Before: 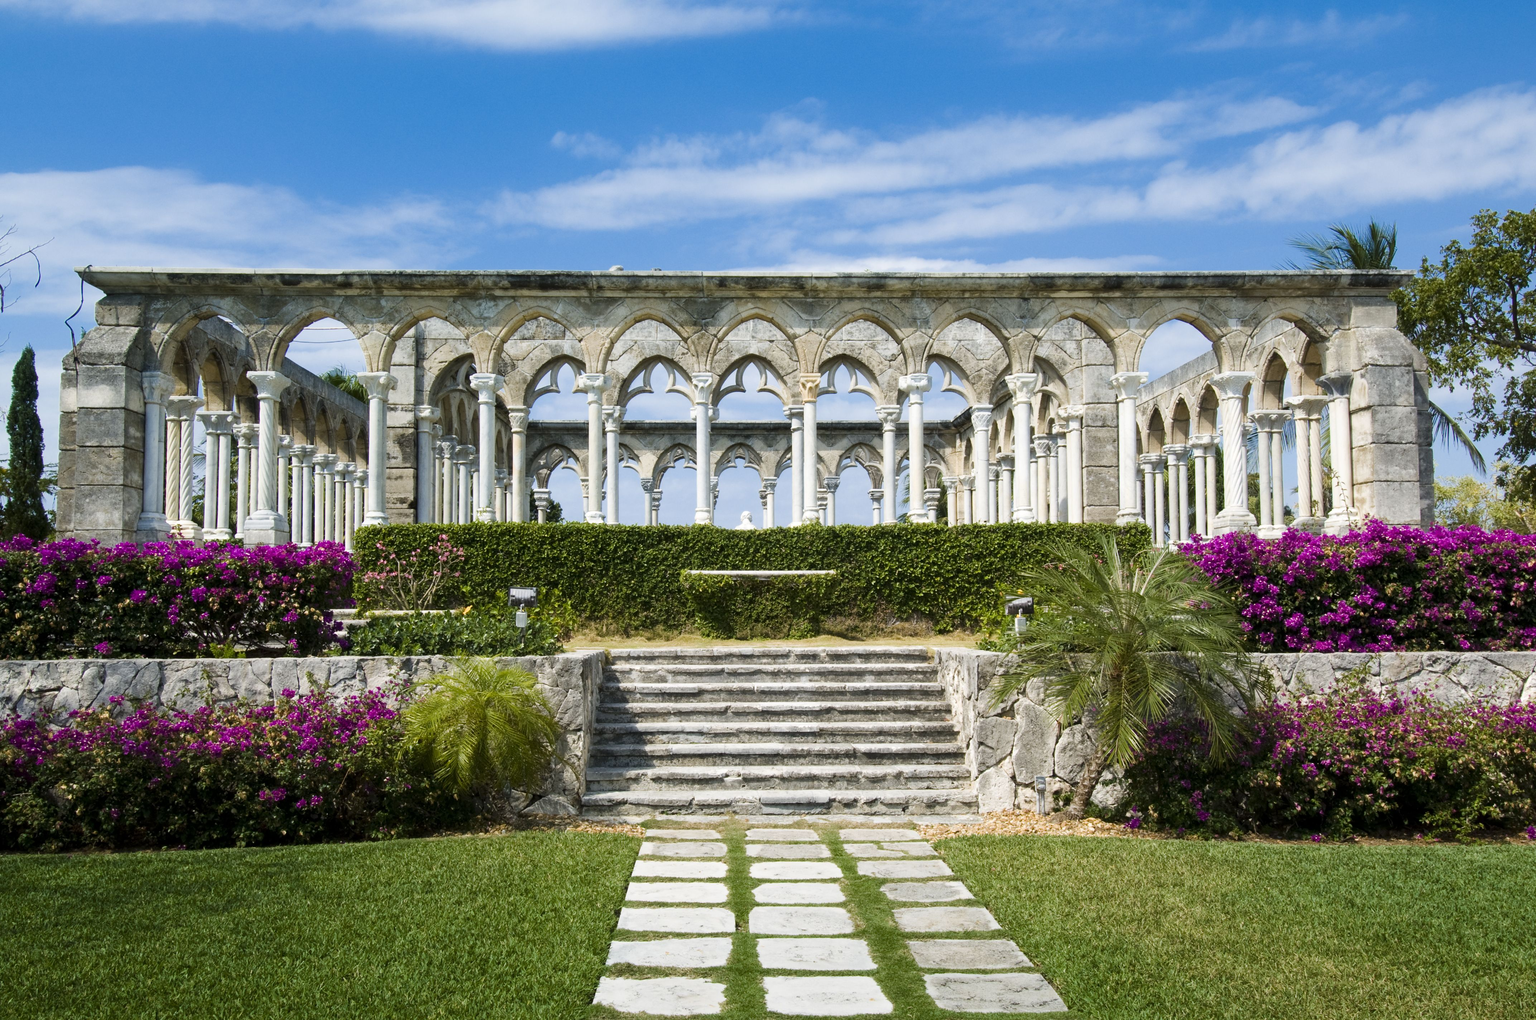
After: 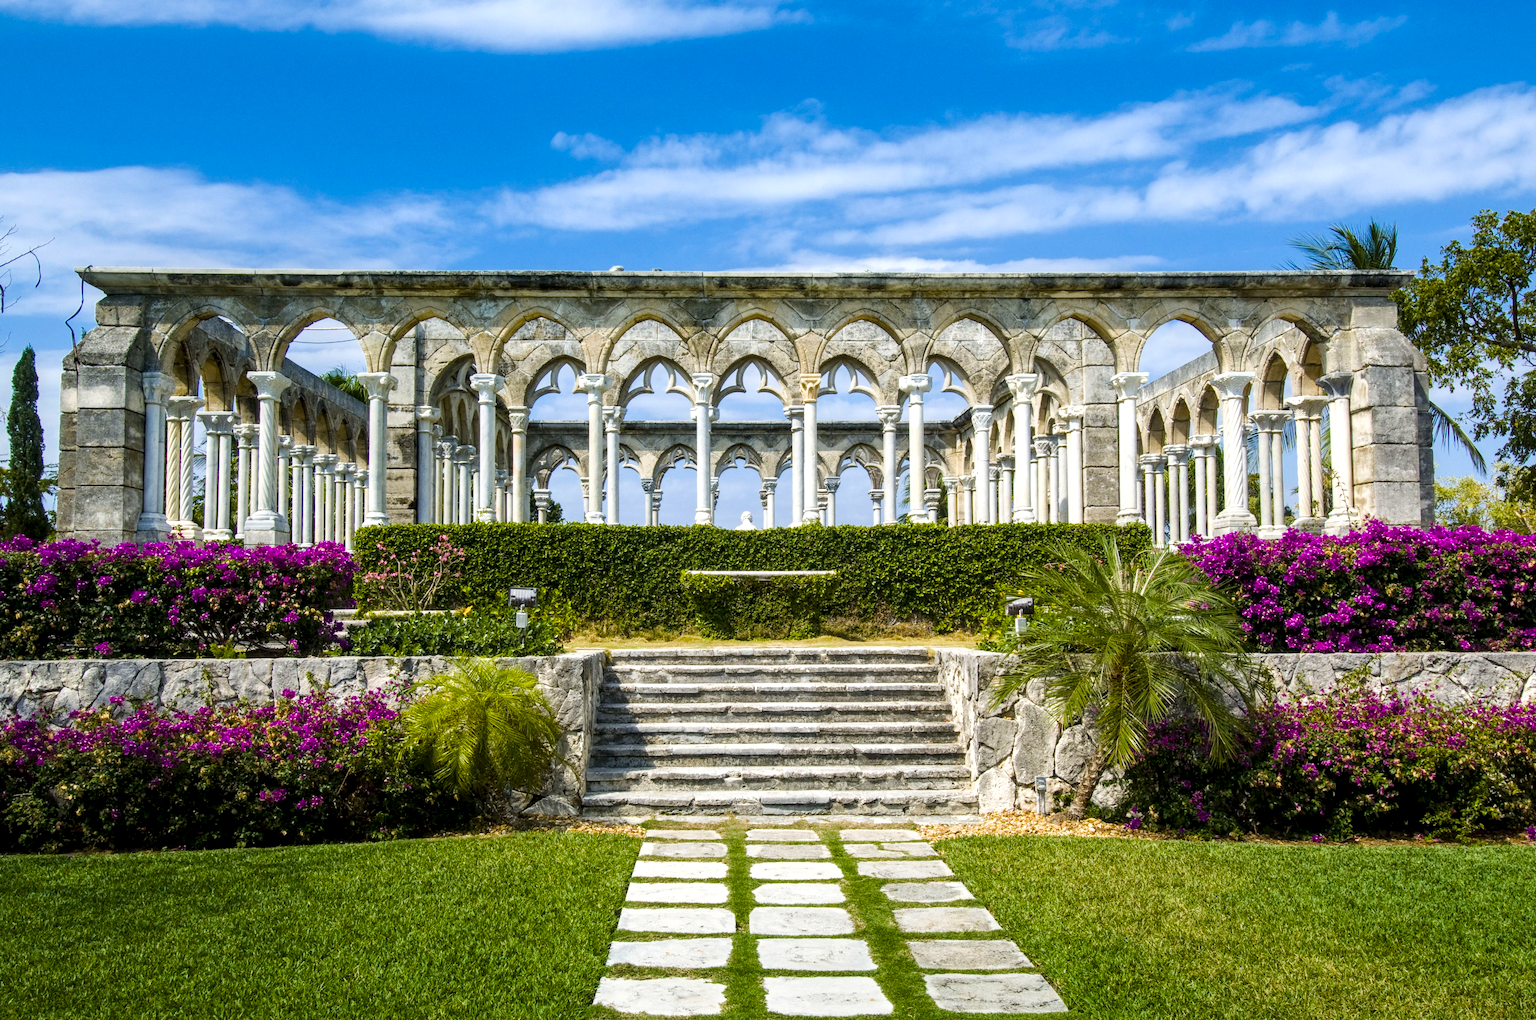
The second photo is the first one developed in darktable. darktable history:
local contrast: highlights 63%, detail 143%, midtone range 0.432
levels: levels [0, 0.492, 0.984]
color balance rgb: perceptual saturation grading › global saturation 37.272%, global vibrance 14.473%
